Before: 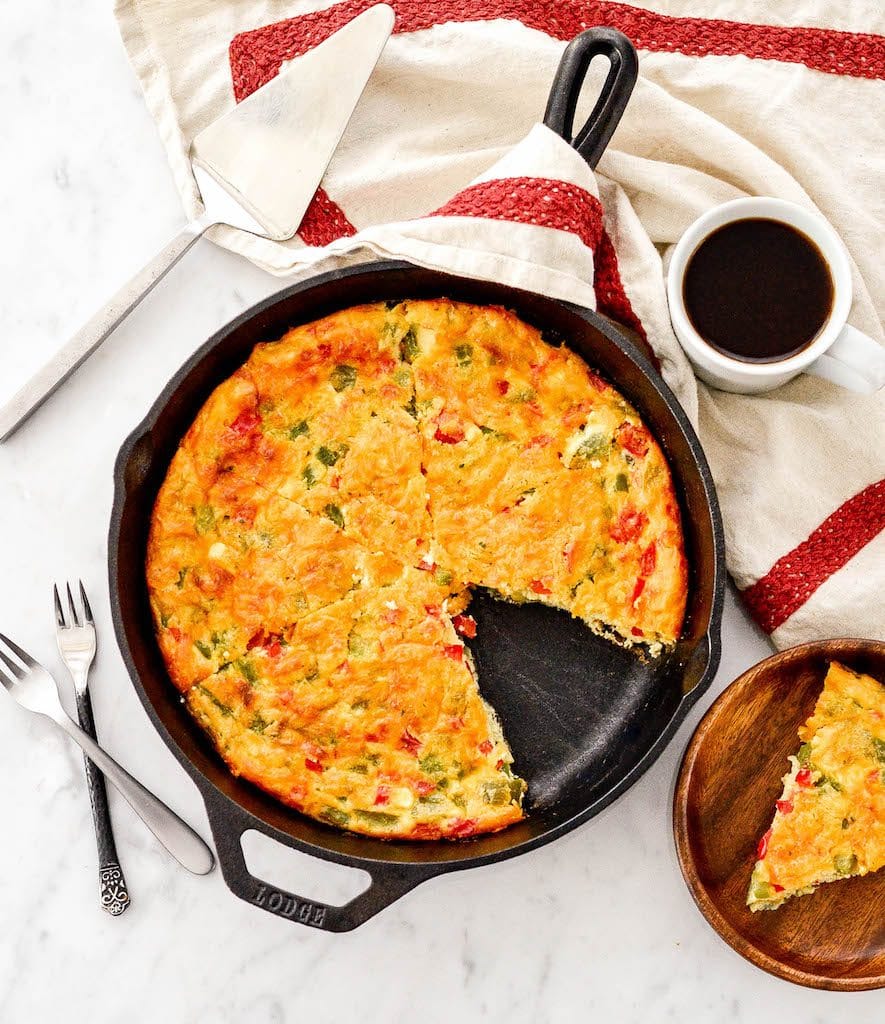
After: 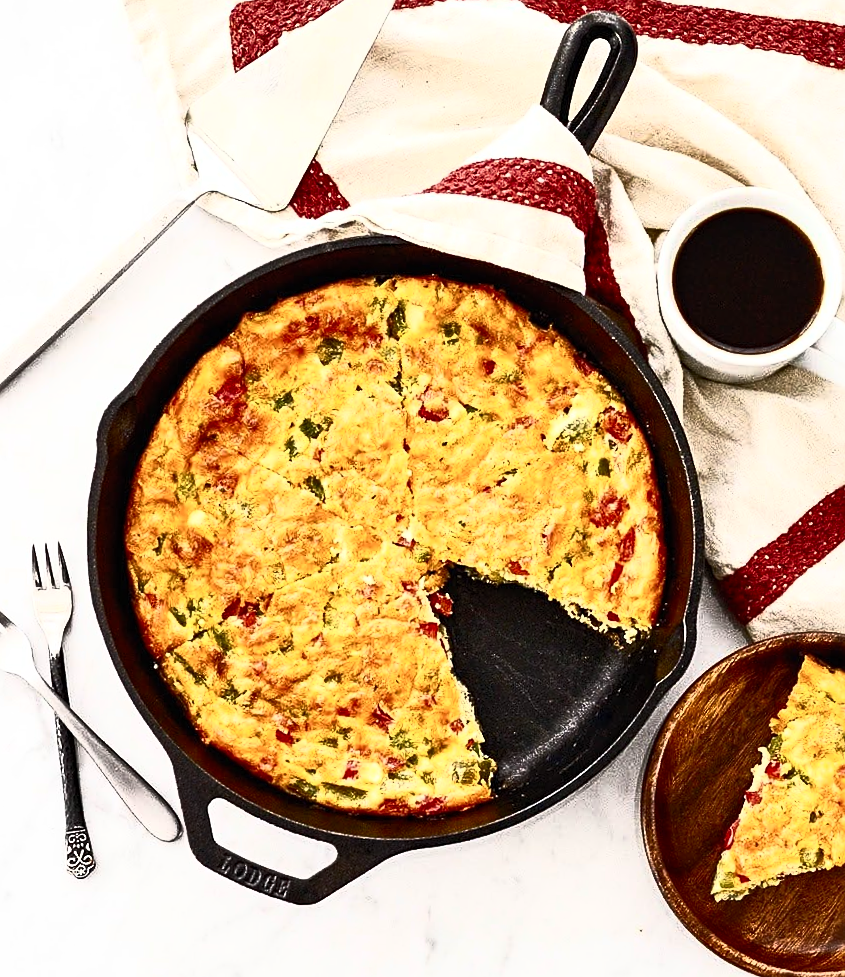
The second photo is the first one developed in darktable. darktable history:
crop and rotate: angle -2.38°
sharpen: on, module defaults
rgb curve: curves: ch0 [(0, 0) (0.415, 0.237) (1, 1)]
contrast brightness saturation: contrast 0.62, brightness 0.34, saturation 0.14
